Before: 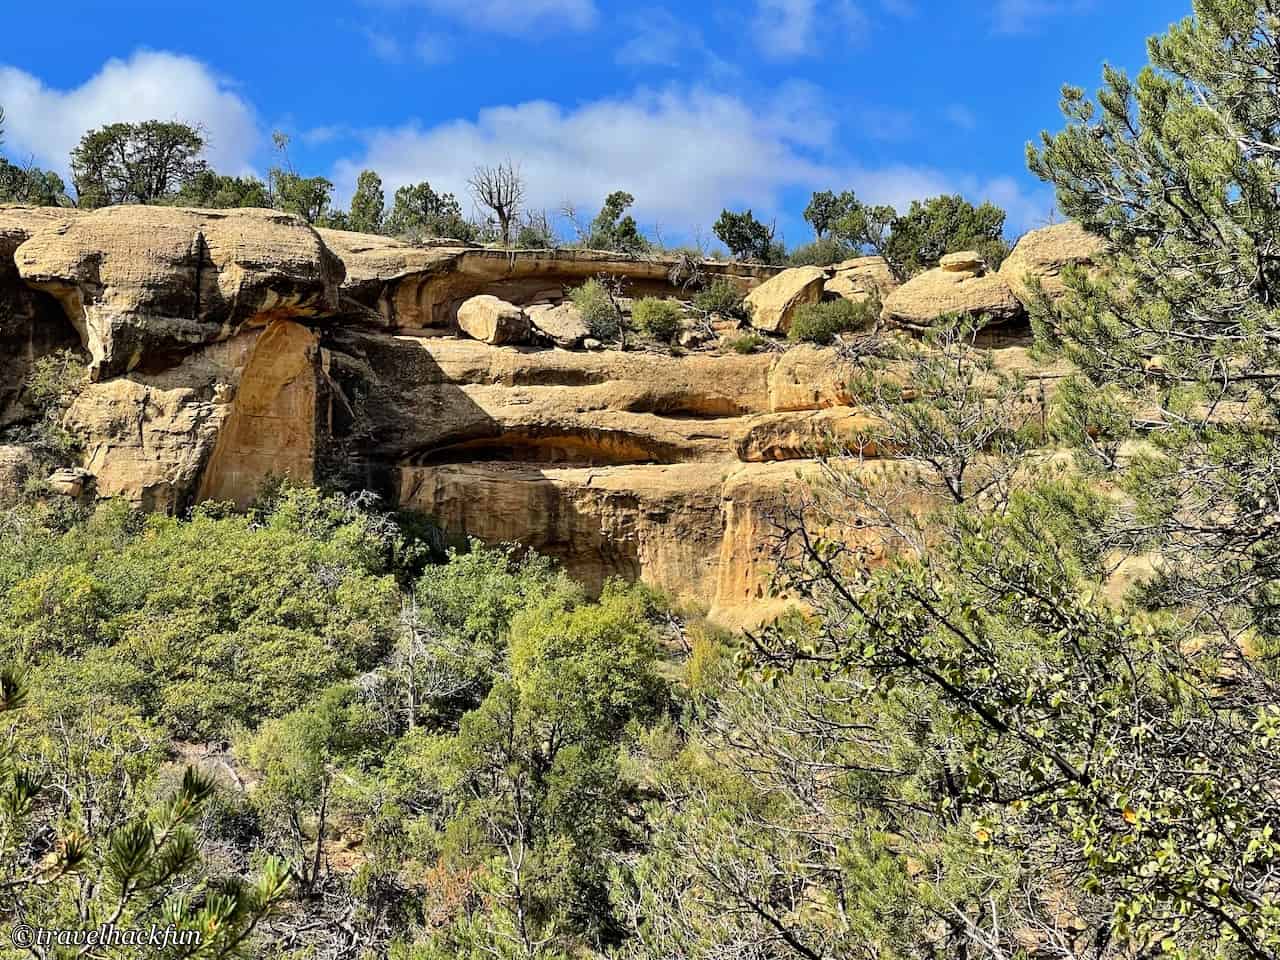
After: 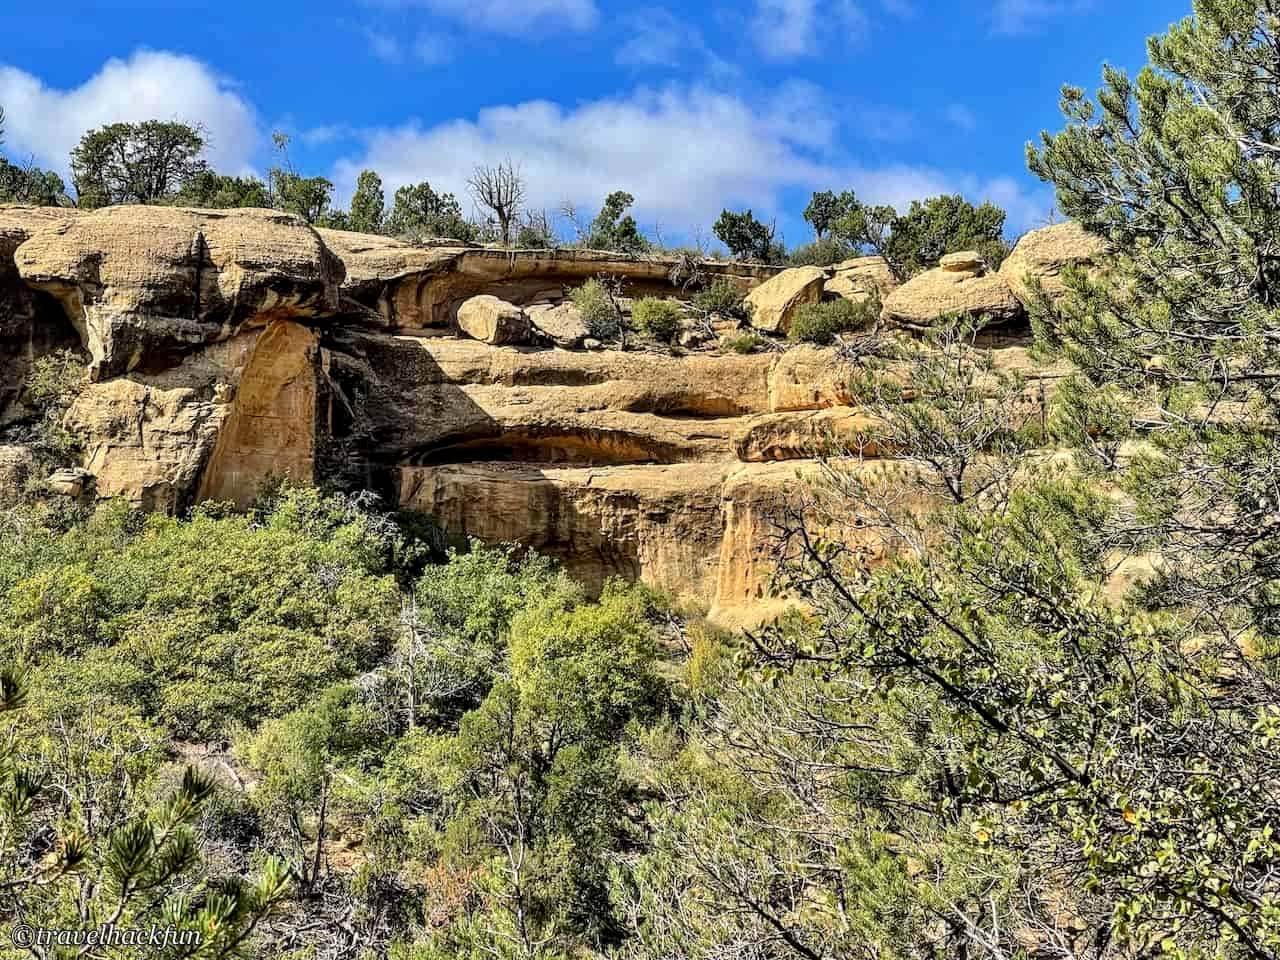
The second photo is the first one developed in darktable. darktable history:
rgb levels: preserve colors max RGB
local contrast: detail 130%
